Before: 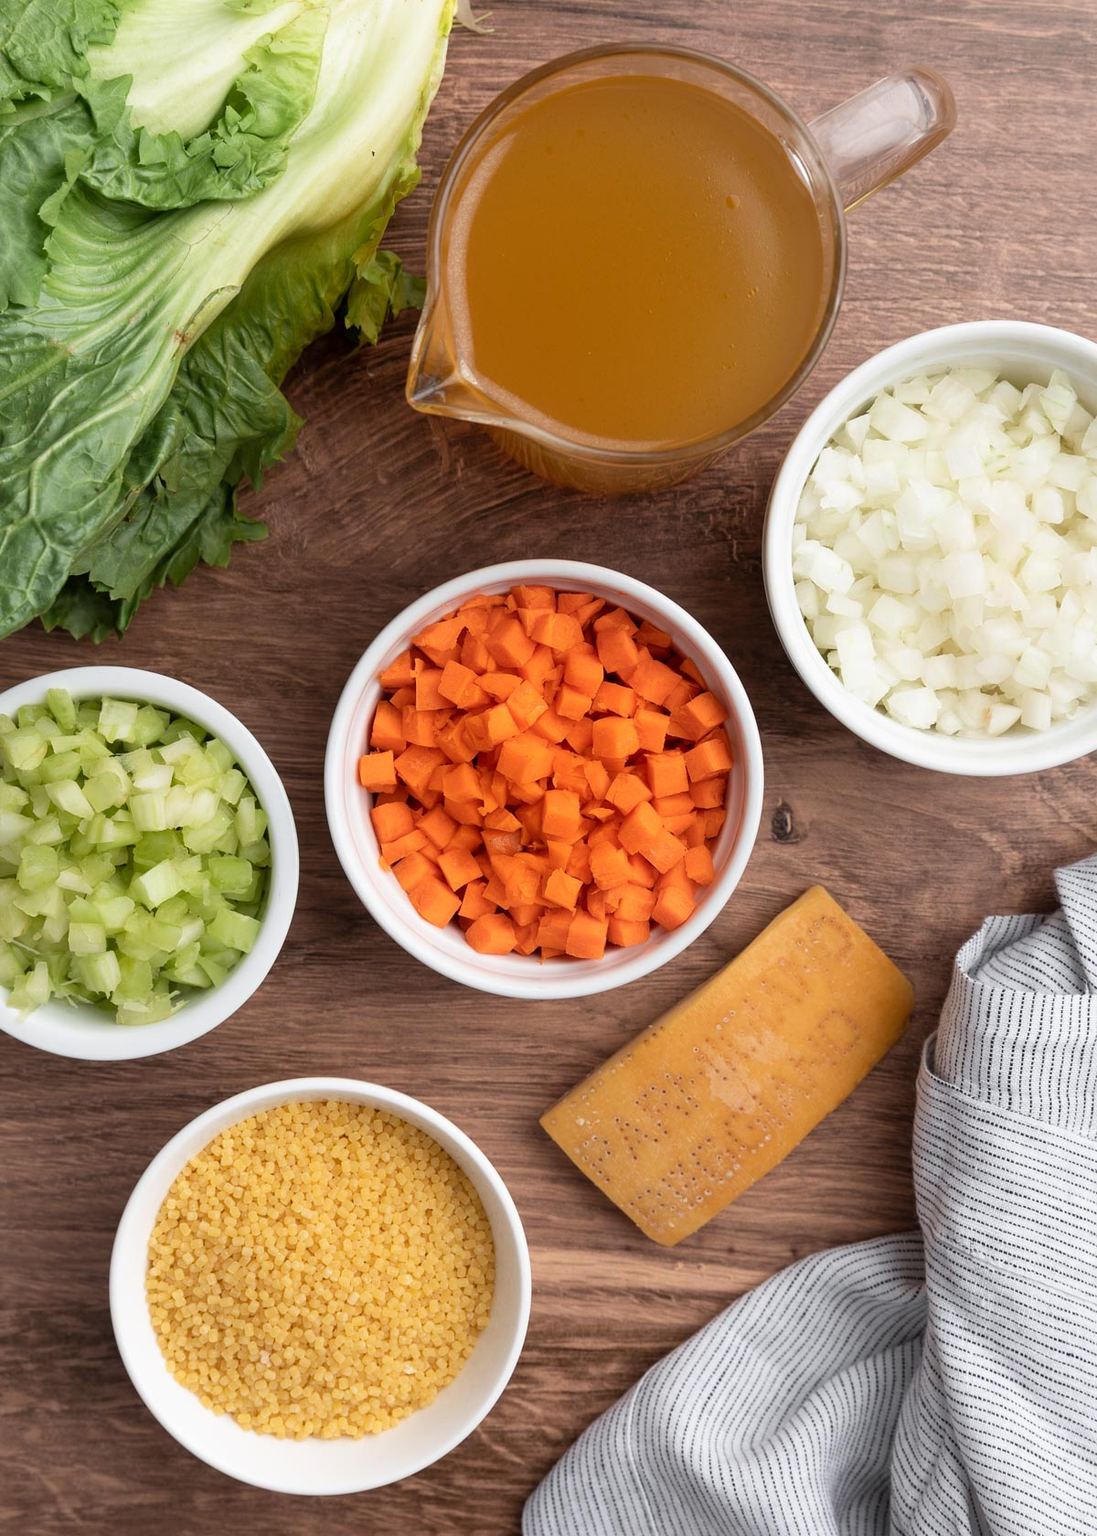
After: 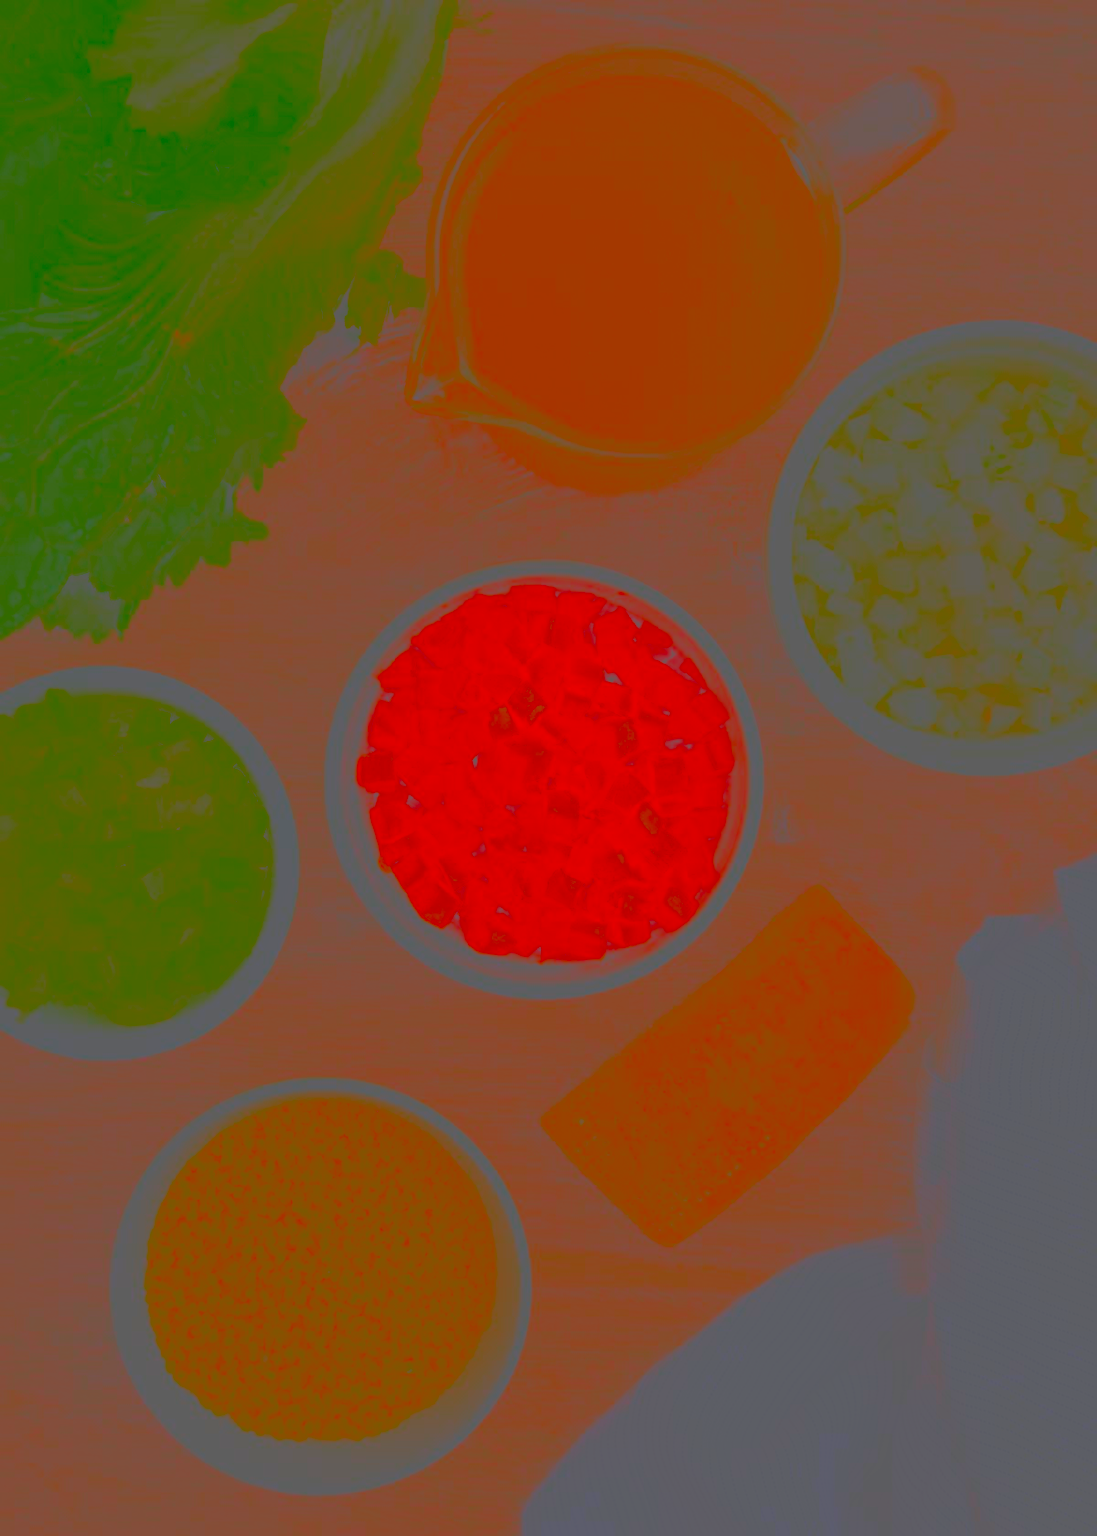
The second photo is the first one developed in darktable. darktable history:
contrast brightness saturation: contrast -0.99, brightness -0.17, saturation 0.75
sharpen: radius 1.4, amount 1.25, threshold 0.7
